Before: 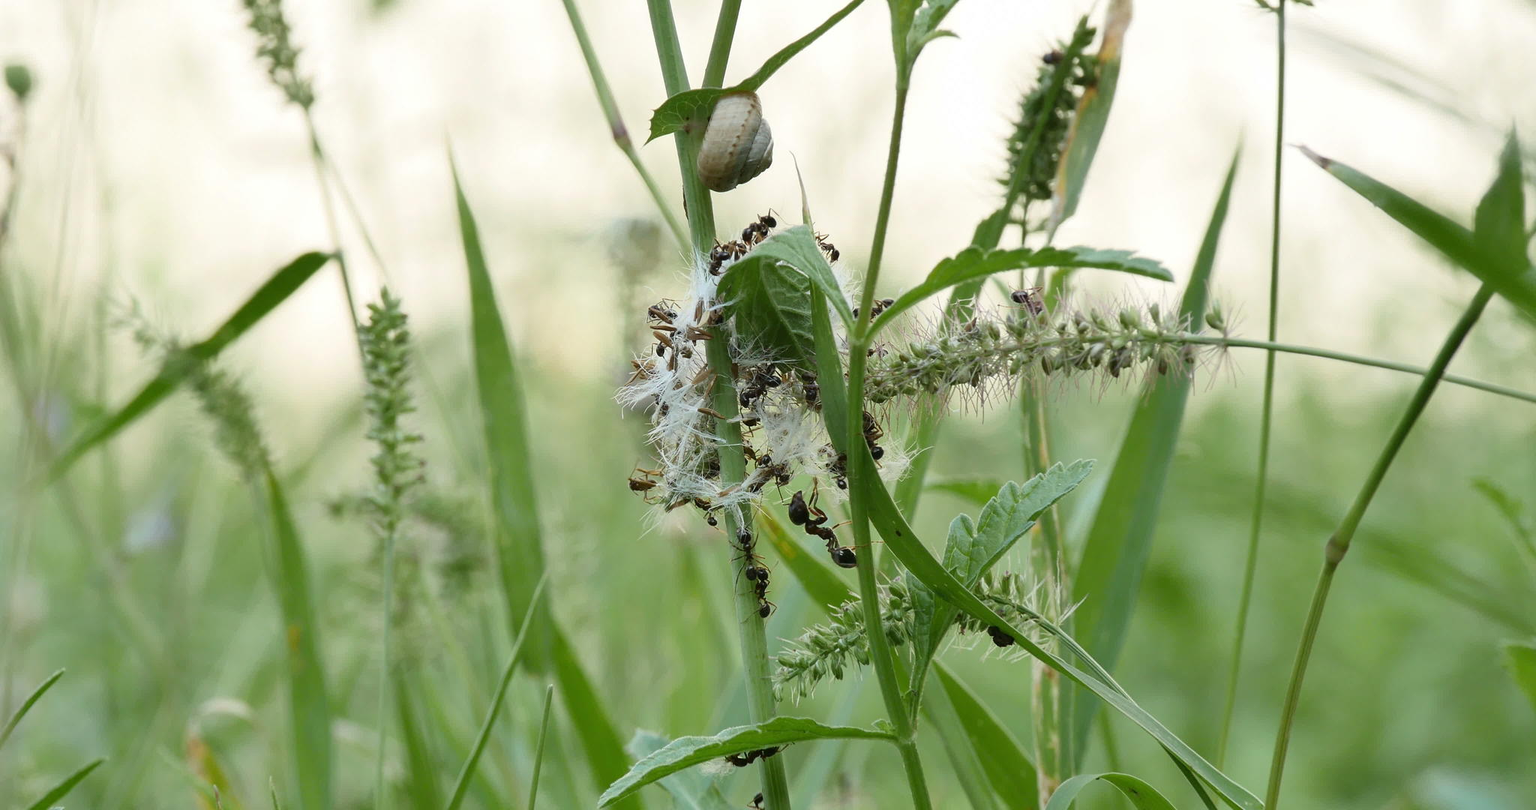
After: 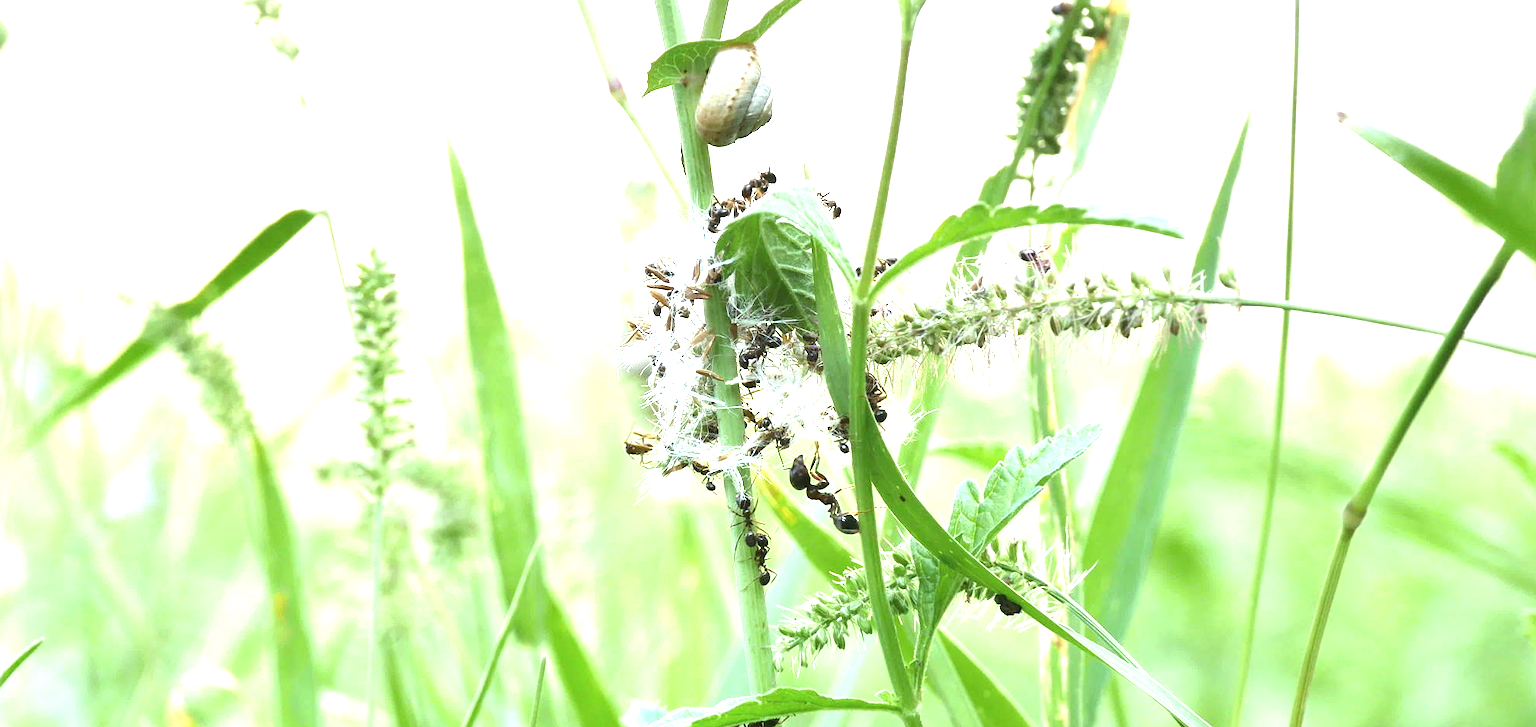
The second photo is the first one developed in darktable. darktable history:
crop: left 1.507%, top 6.147%, right 1.379%, bottom 6.637%
exposure: black level correction 0, exposure 1.9 EV, compensate highlight preservation false
color calibration: x 0.355, y 0.367, temperature 4700.38 K
